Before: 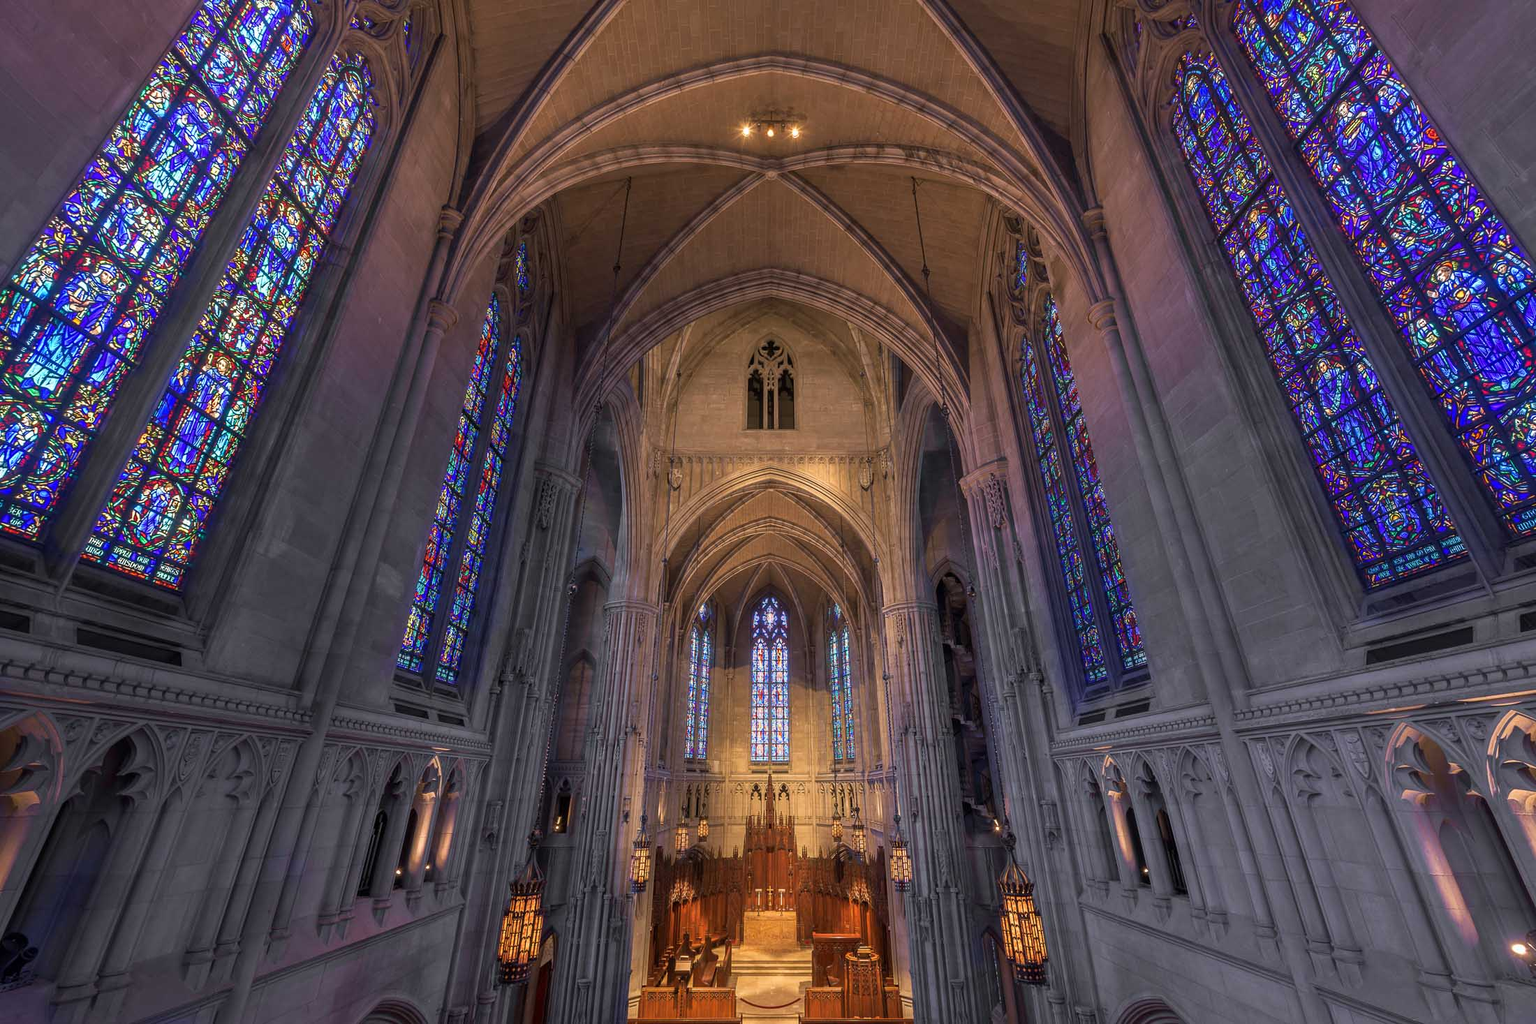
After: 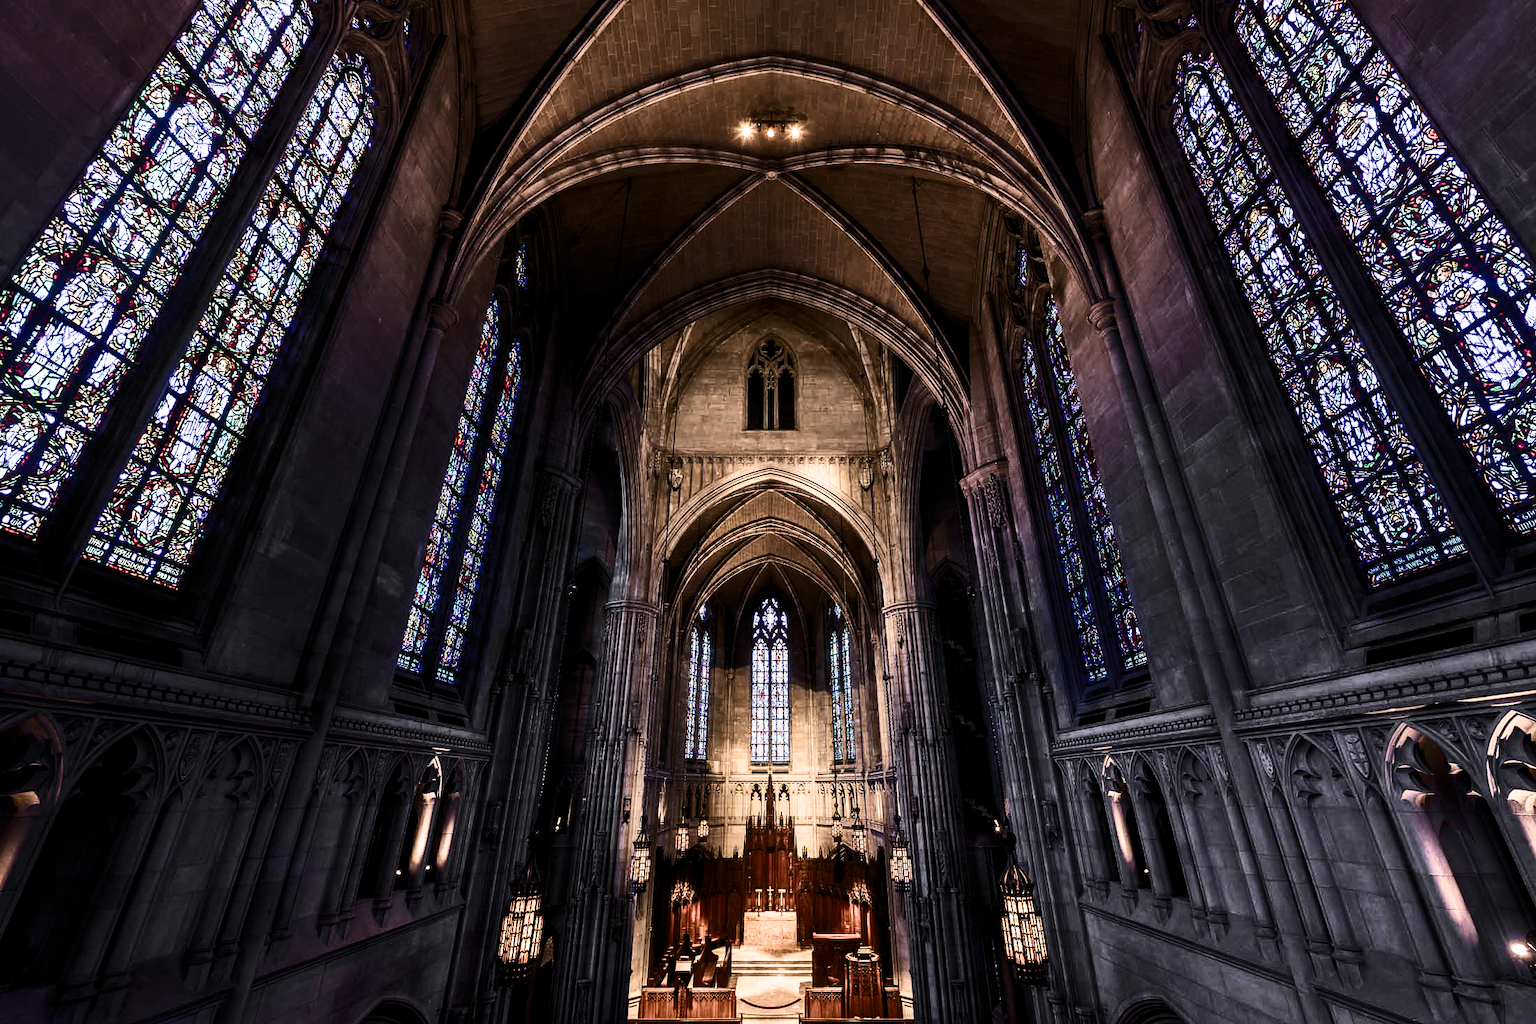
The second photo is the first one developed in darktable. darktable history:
contrast brightness saturation: contrast 0.507, saturation -0.092
shadows and highlights: shadows 31.5, highlights -31.38, soften with gaussian
filmic rgb: black relative exposure -3.67 EV, white relative exposure 2.44 EV, threshold 2.95 EV, hardness 3.28, color science v5 (2021), contrast in shadows safe, contrast in highlights safe, enable highlight reconstruction true
